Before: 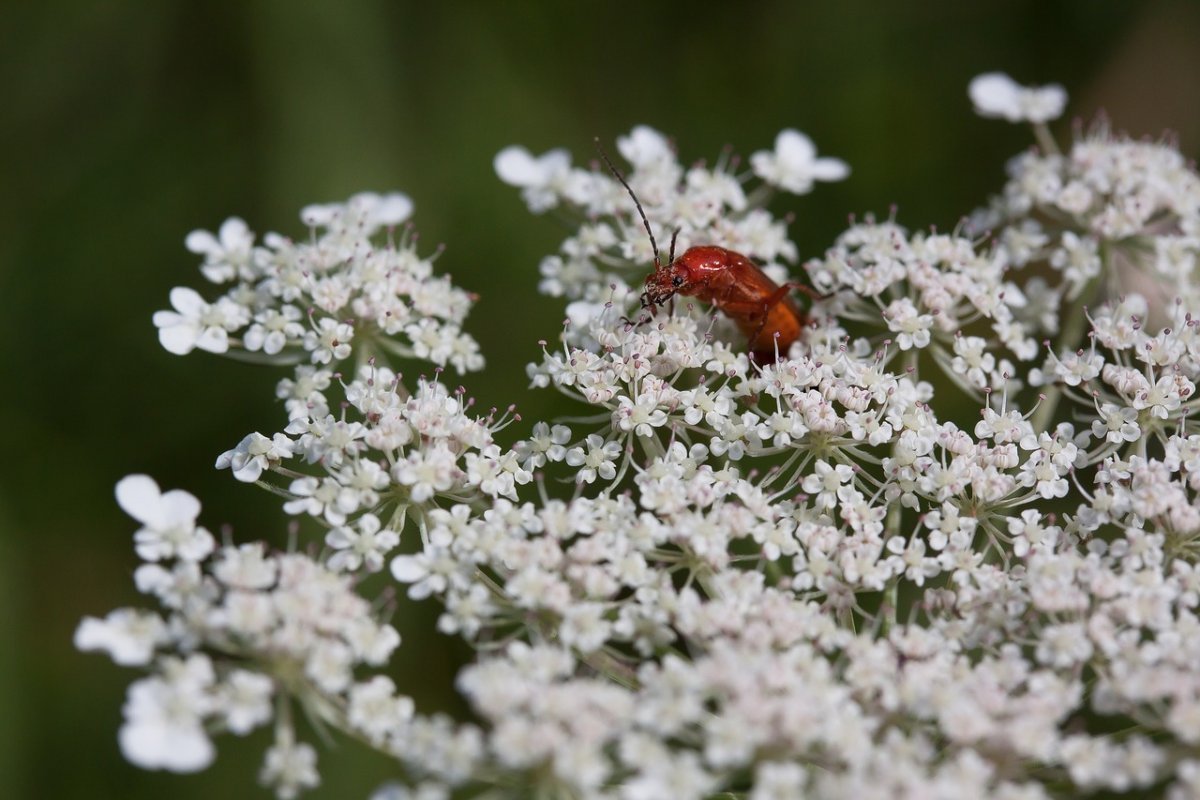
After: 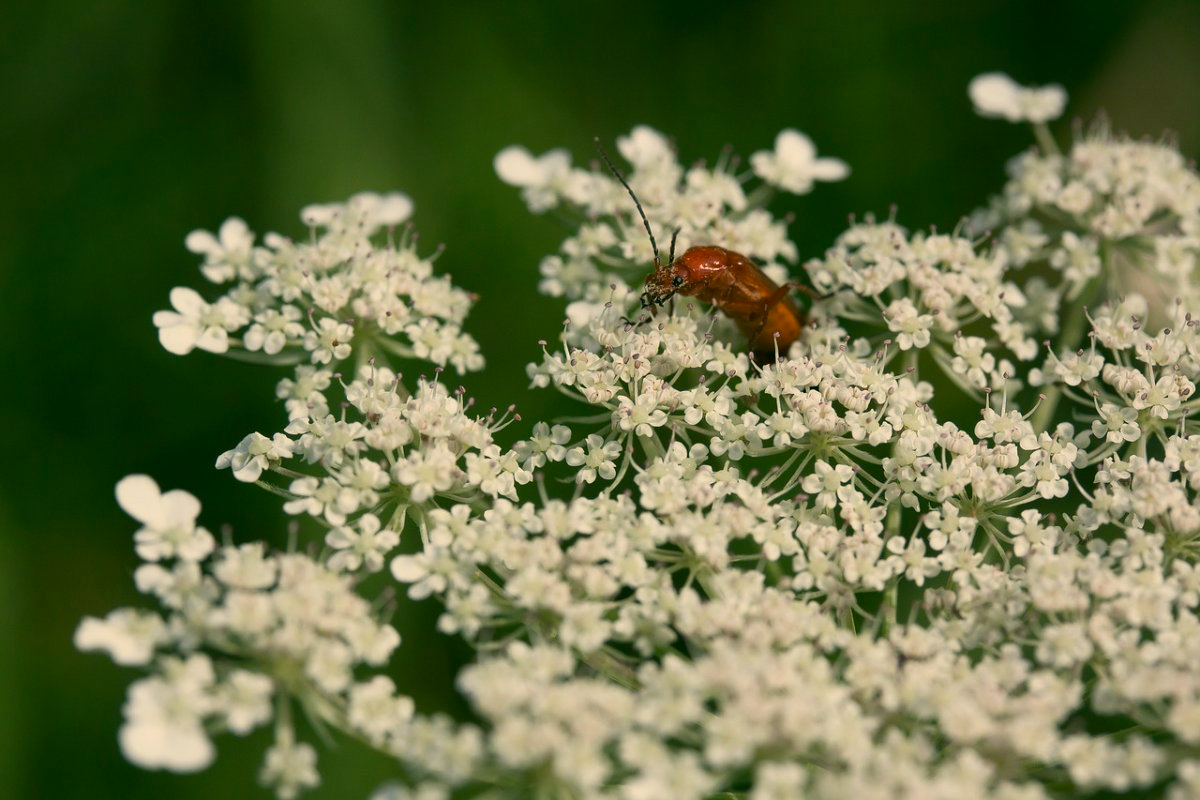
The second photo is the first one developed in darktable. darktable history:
color correction: highlights a* 4.8, highlights b* 23.95, shadows a* -15.84, shadows b* 3.74
